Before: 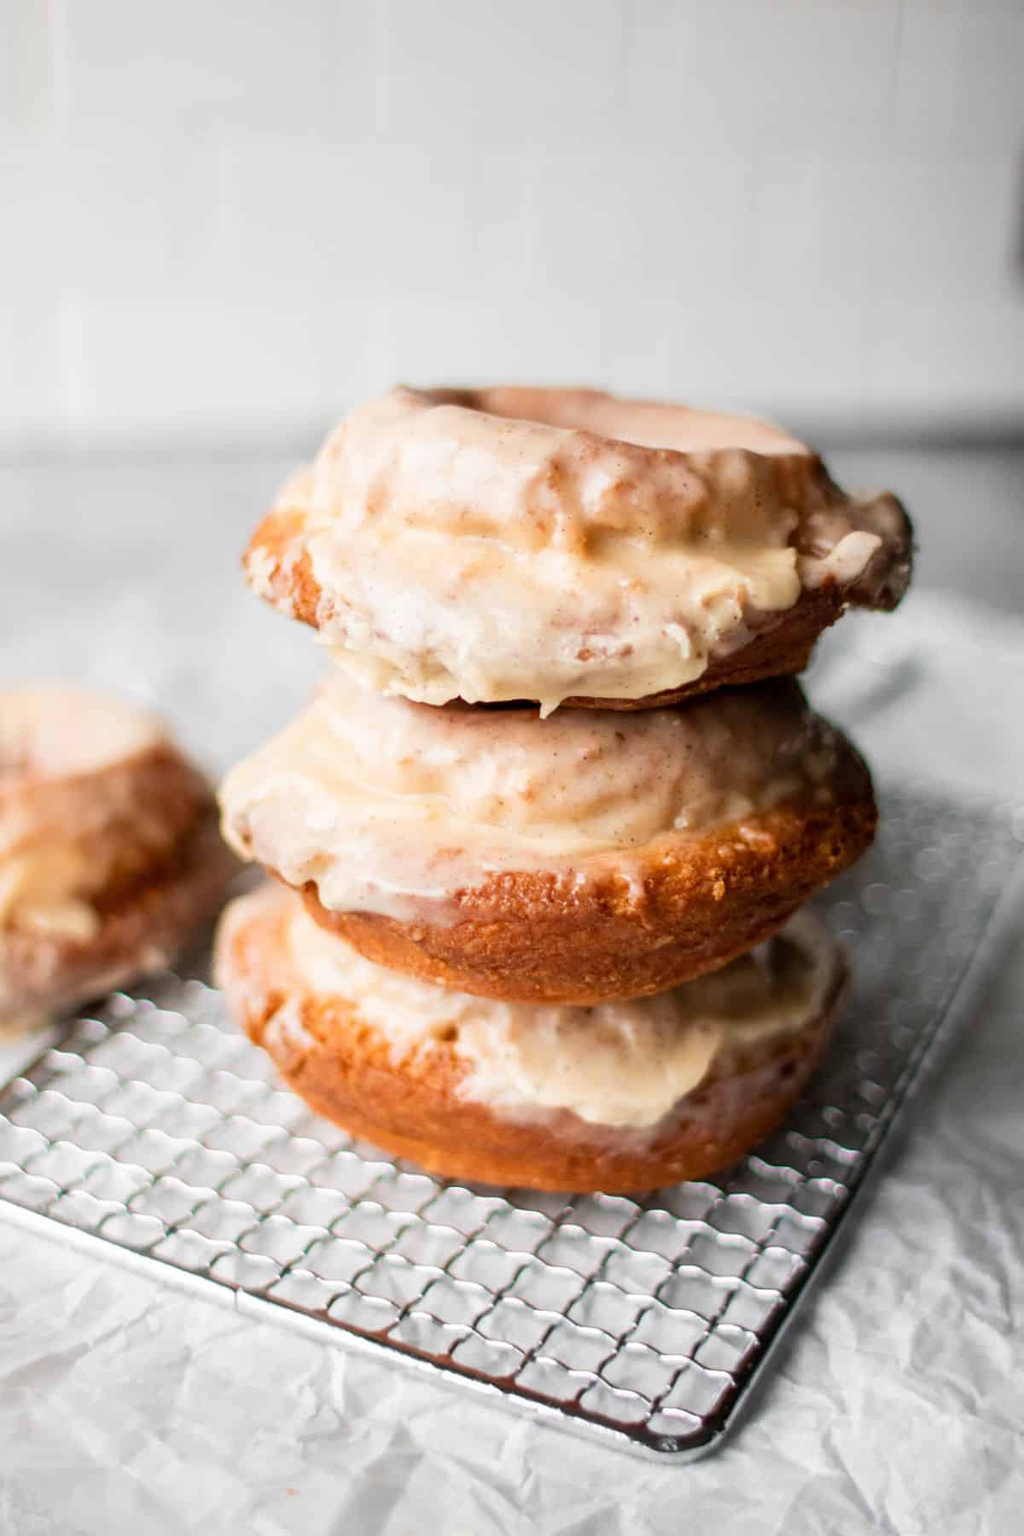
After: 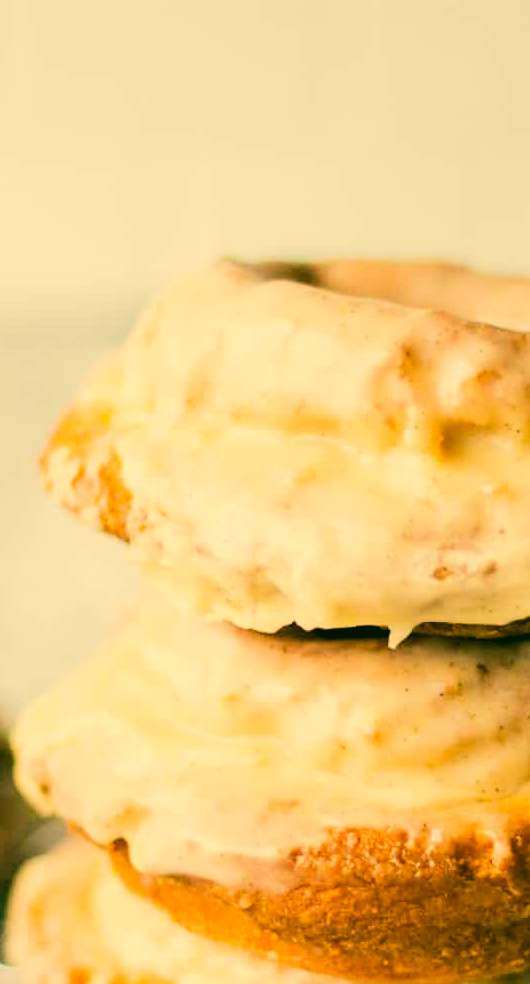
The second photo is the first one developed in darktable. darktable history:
tone curve: curves: ch0 [(0.014, 0) (0.13, 0.09) (0.227, 0.211) (0.346, 0.388) (0.499, 0.598) (0.662, 0.76) (0.795, 0.846) (1, 0.969)]; ch1 [(0, 0) (0.366, 0.367) (0.447, 0.417) (0.473, 0.484) (0.504, 0.502) (0.525, 0.518) (0.564, 0.548) (0.639, 0.643) (1, 1)]; ch2 [(0, 0) (0.333, 0.346) (0.375, 0.375) (0.424, 0.43) (0.476, 0.498) (0.496, 0.505) (0.517, 0.515) (0.542, 0.564) (0.583, 0.6) (0.64, 0.622) (0.723, 0.676) (1, 1)], color space Lab, linked channels, preserve colors none
crop: left 20.407%, top 10.821%, right 35.381%, bottom 34.505%
color correction: highlights a* 5.67, highlights b* 33.1, shadows a* -25.48, shadows b* 3.74
